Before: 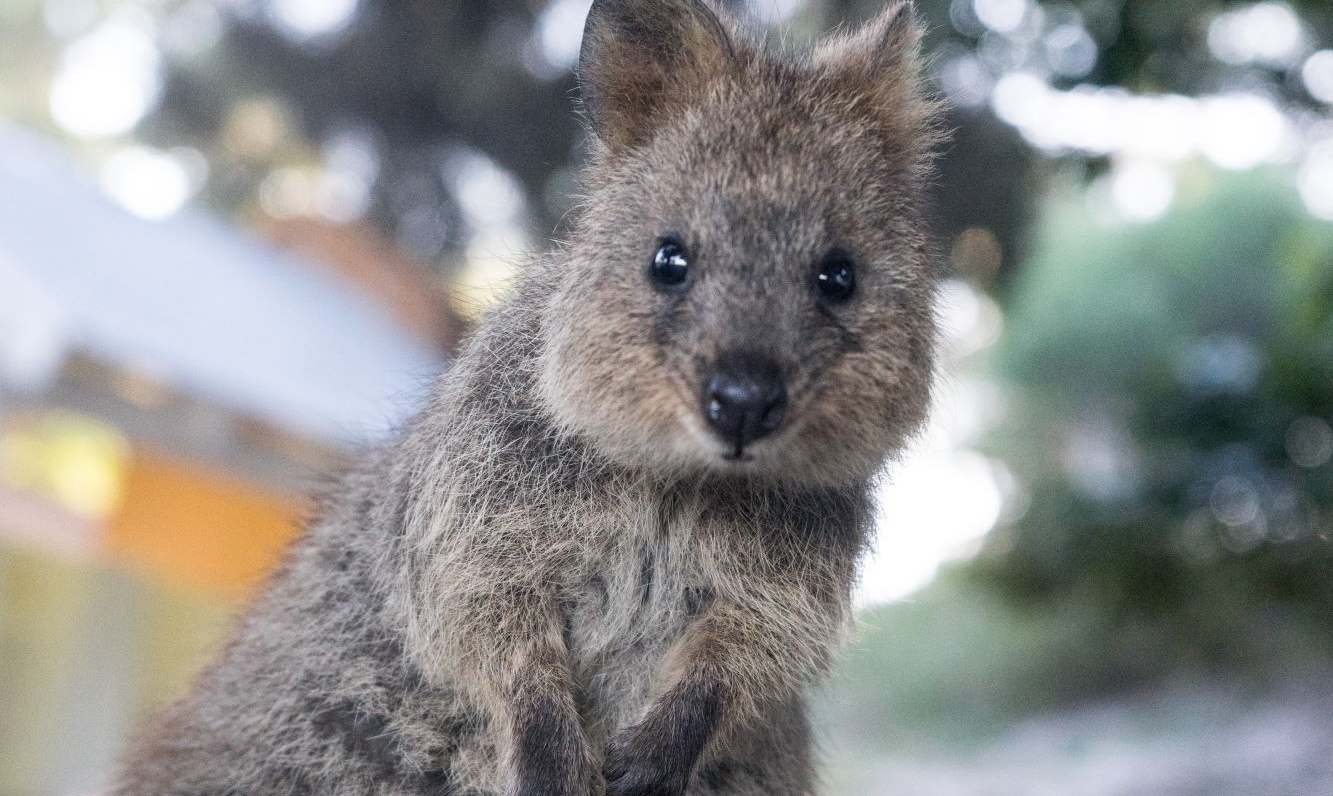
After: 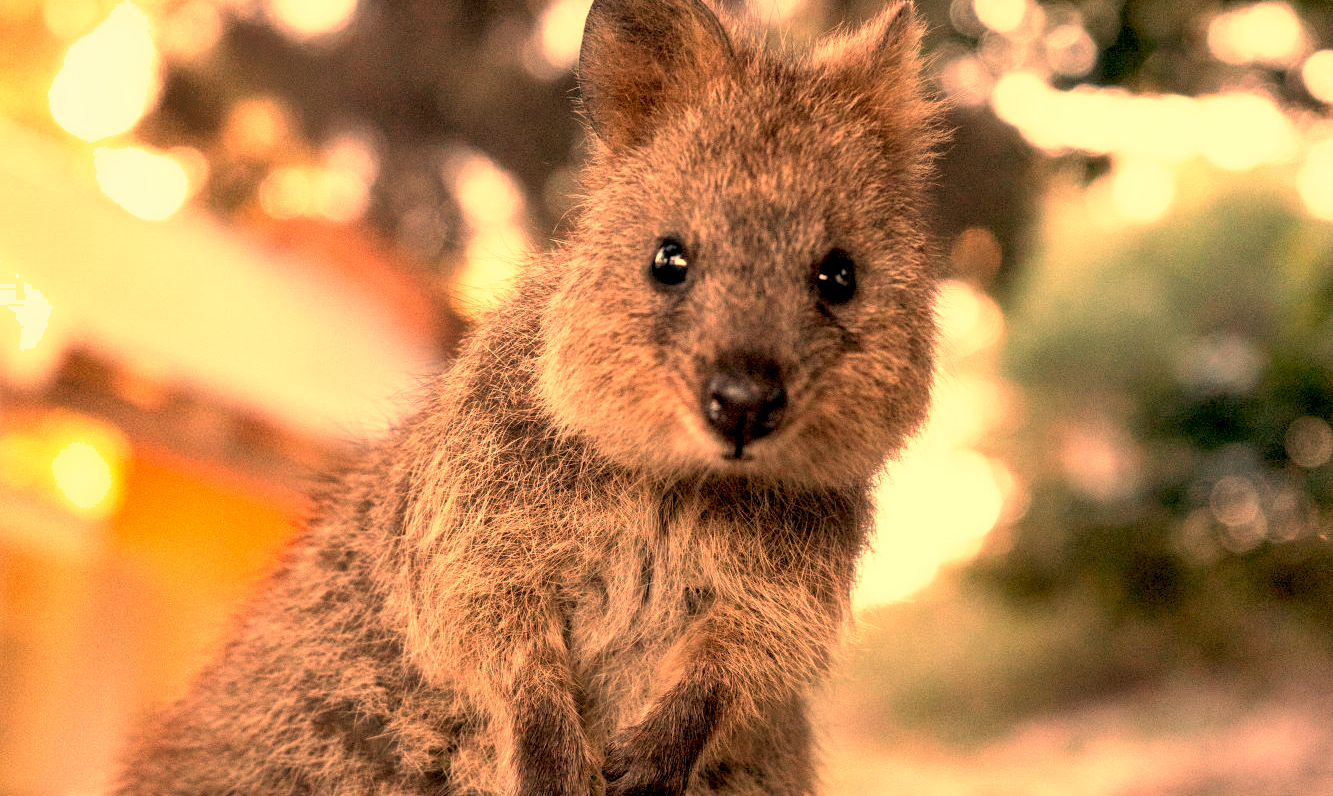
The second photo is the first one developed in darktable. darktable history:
white balance: red 1.467, blue 0.684
base curve: curves: ch0 [(0.017, 0) (0.425, 0.441) (0.844, 0.933) (1, 1)], preserve colors none
shadows and highlights: soften with gaussian
